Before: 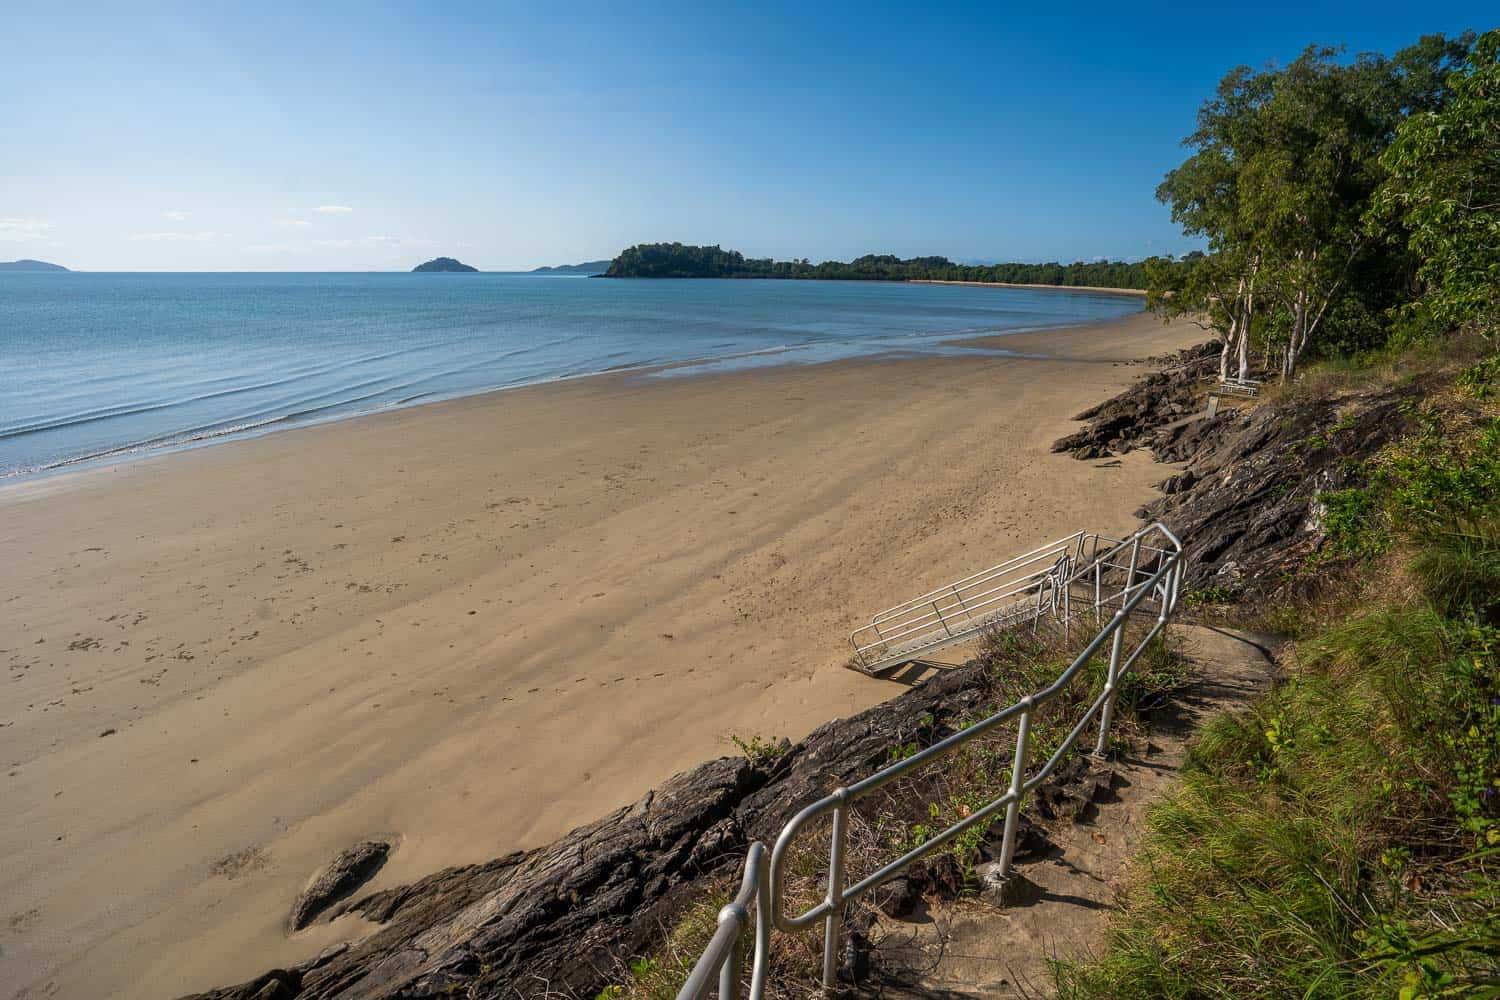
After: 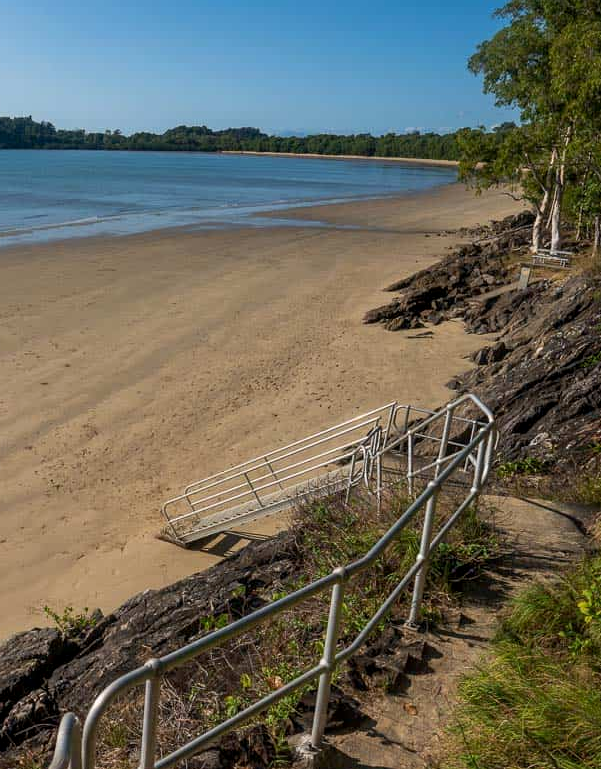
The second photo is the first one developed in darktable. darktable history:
crop: left 45.904%, top 12.954%, right 13.992%, bottom 10.137%
exposure: black level correction 0.002, compensate exposure bias true, compensate highlight preservation false
